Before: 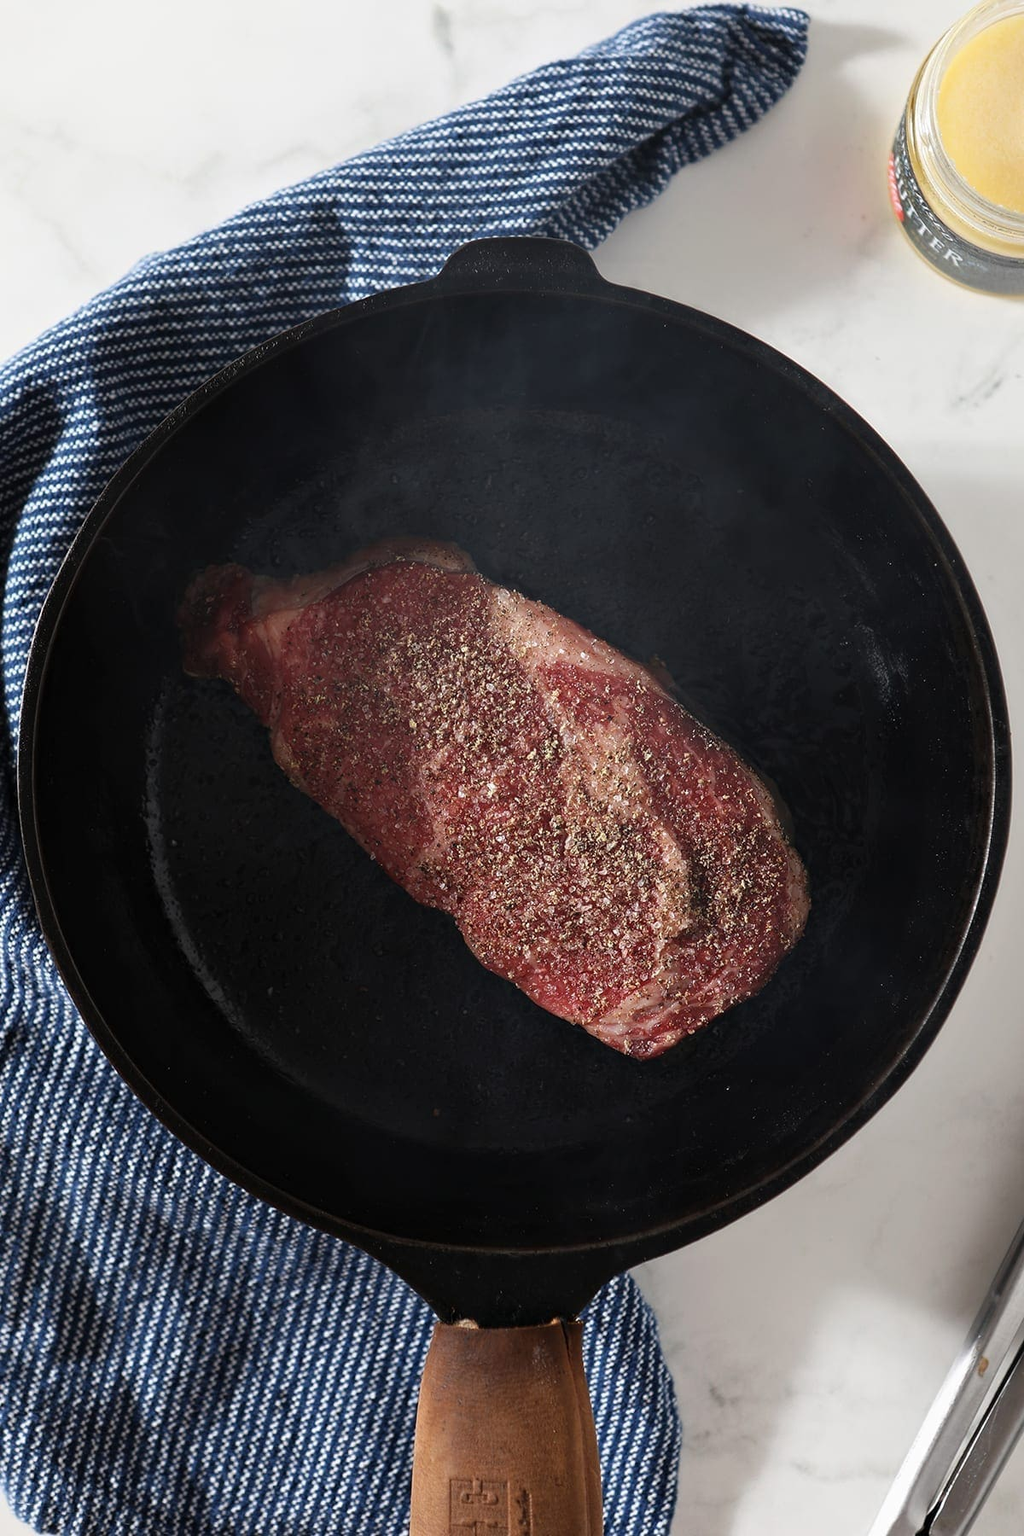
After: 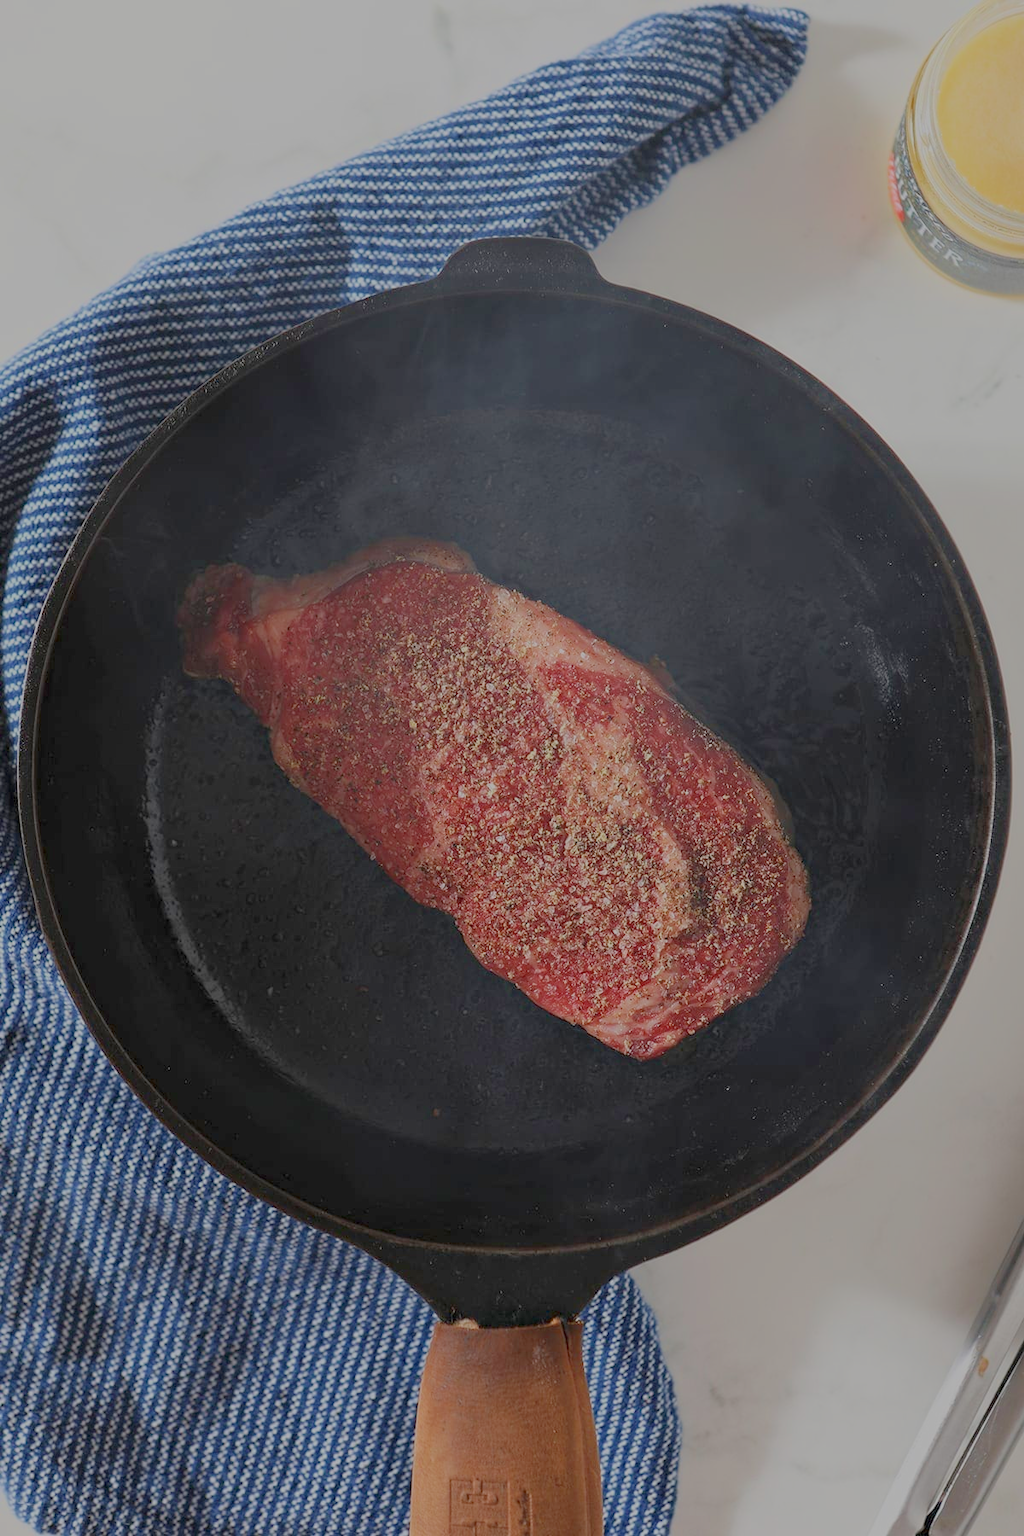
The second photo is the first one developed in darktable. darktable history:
filmic rgb: black relative exposure -14 EV, white relative exposure 8 EV, threshold 3 EV, hardness 3.74, latitude 50%, contrast 0.5, color science v5 (2021), contrast in shadows safe, contrast in highlights safe, enable highlight reconstruction true
exposure: exposure 0.426 EV, compensate highlight preservation false
